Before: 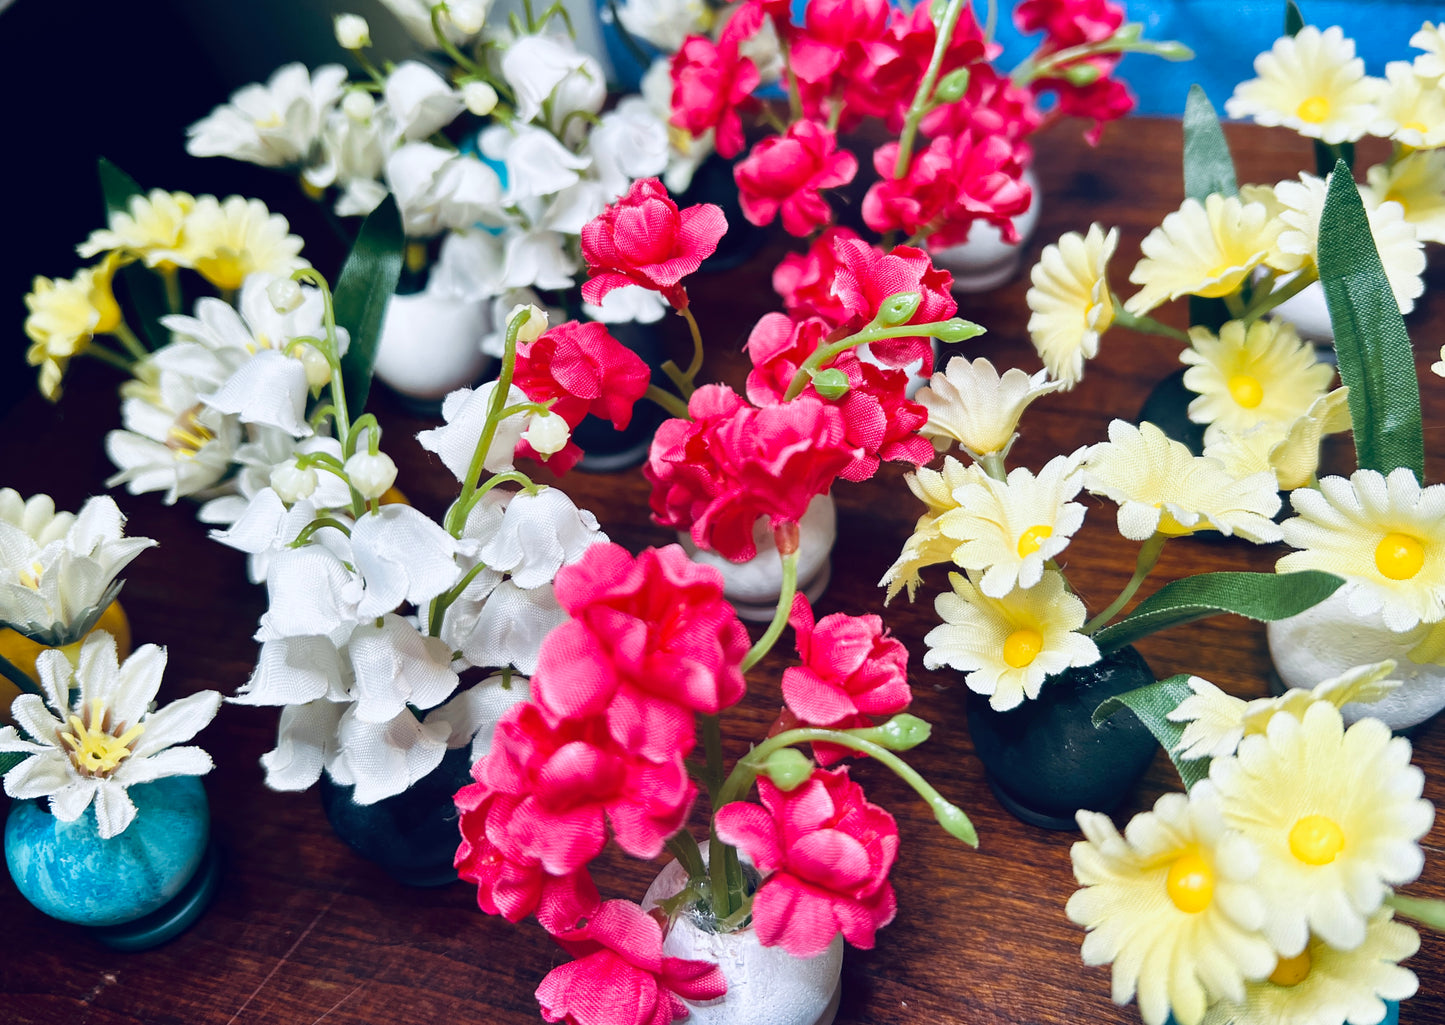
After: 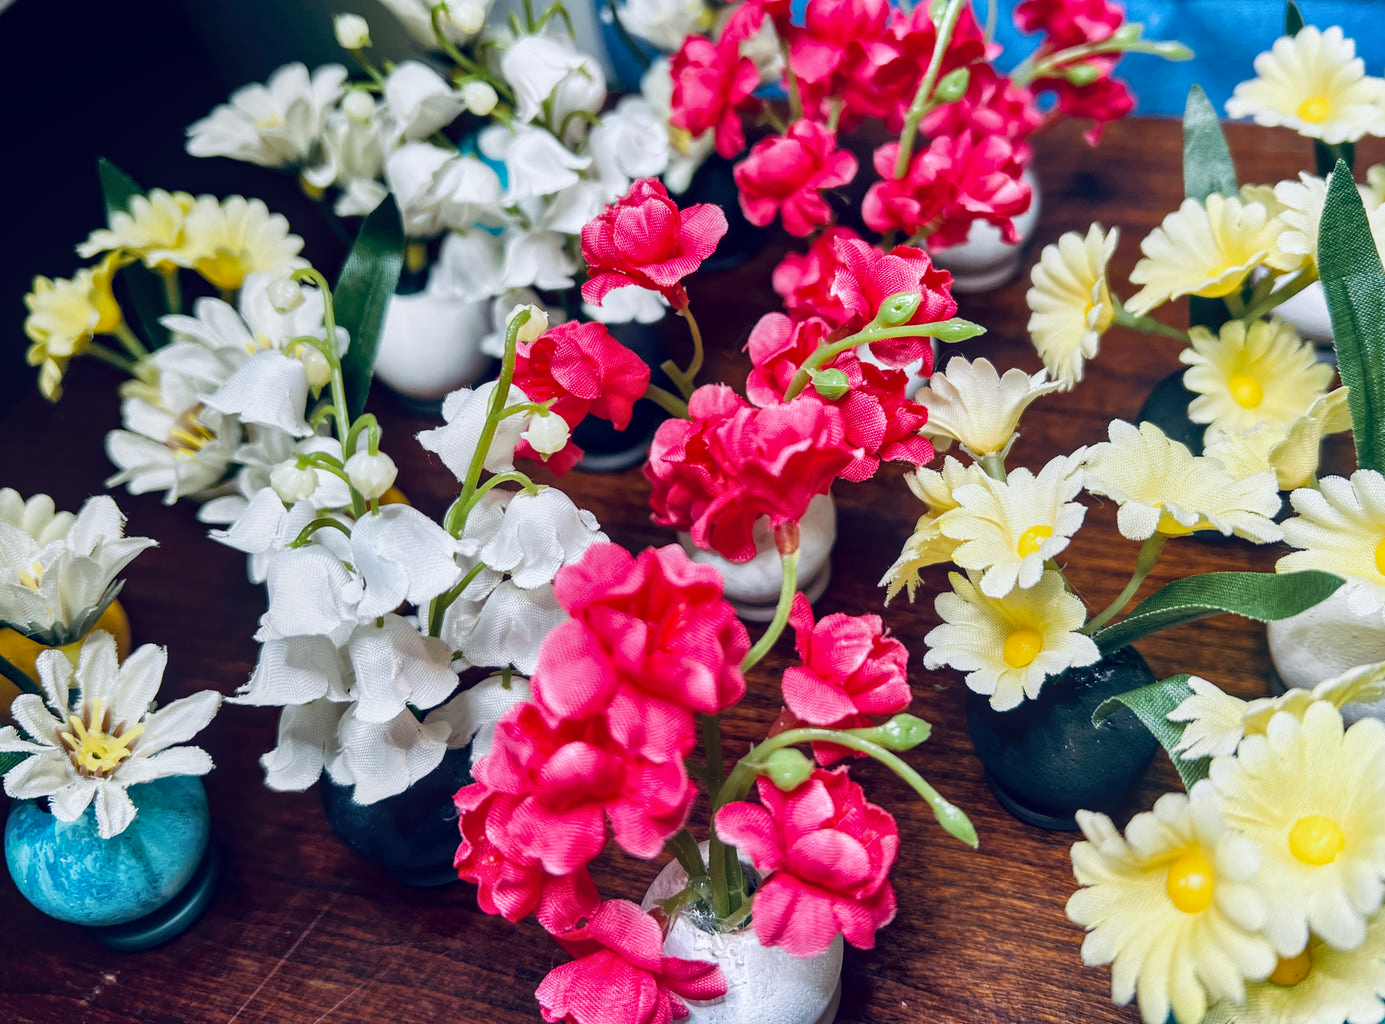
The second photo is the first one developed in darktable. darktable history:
crop: right 4.126%, bottom 0.031%
exposure: black level correction 0.002, exposure -0.1 EV, compensate highlight preservation false
local contrast: on, module defaults
